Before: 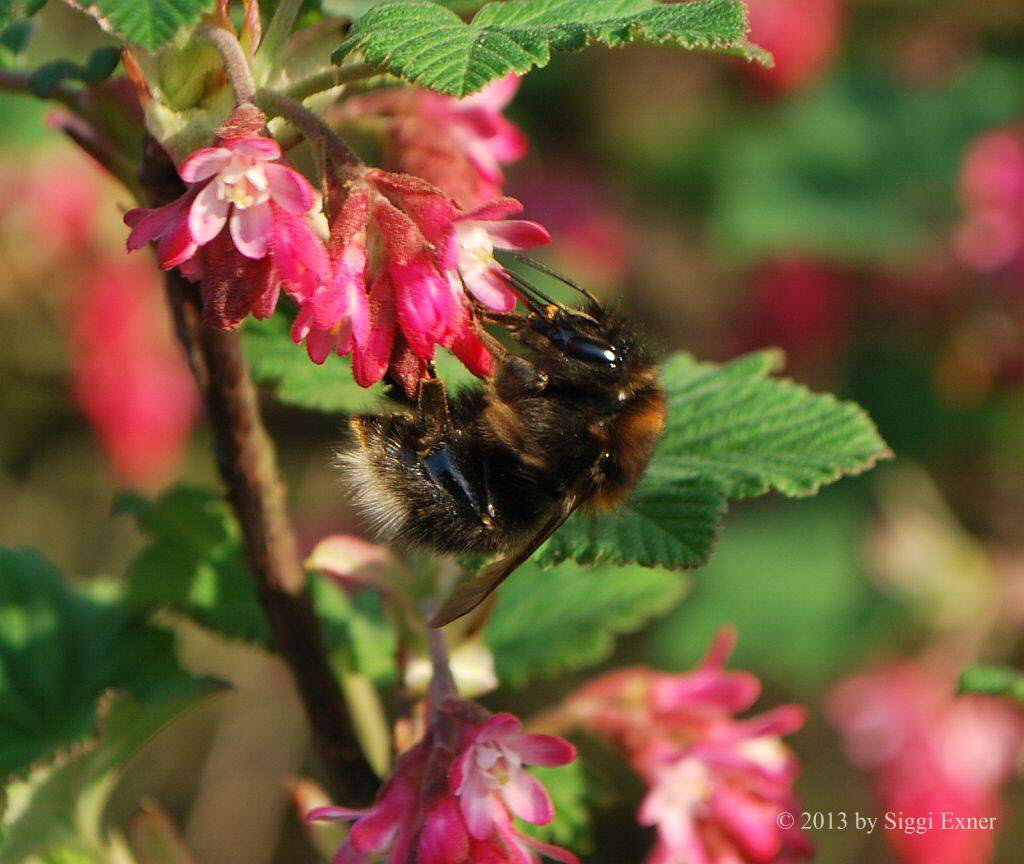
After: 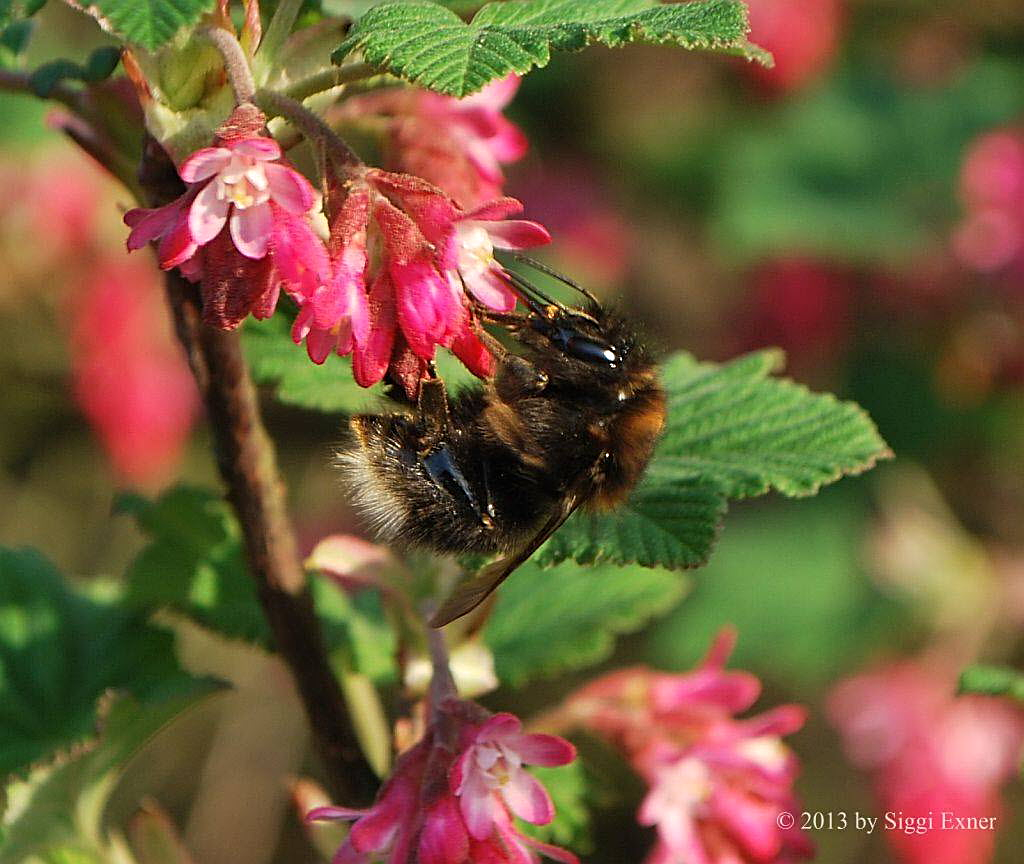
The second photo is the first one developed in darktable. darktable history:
sharpen: on, module defaults
shadows and highlights: shadows 12, white point adjustment 1.2, soften with gaussian
